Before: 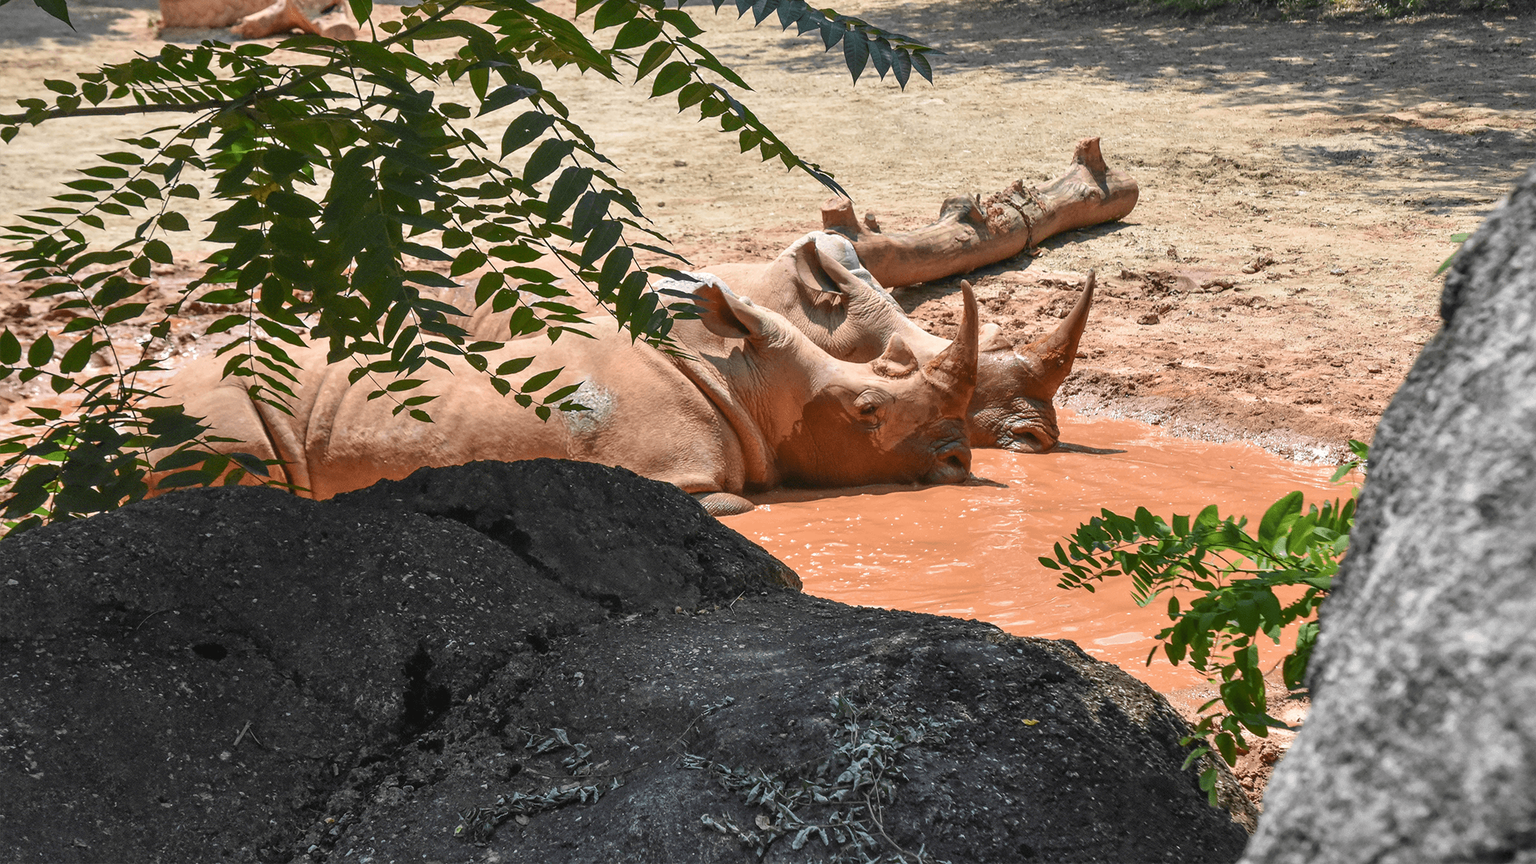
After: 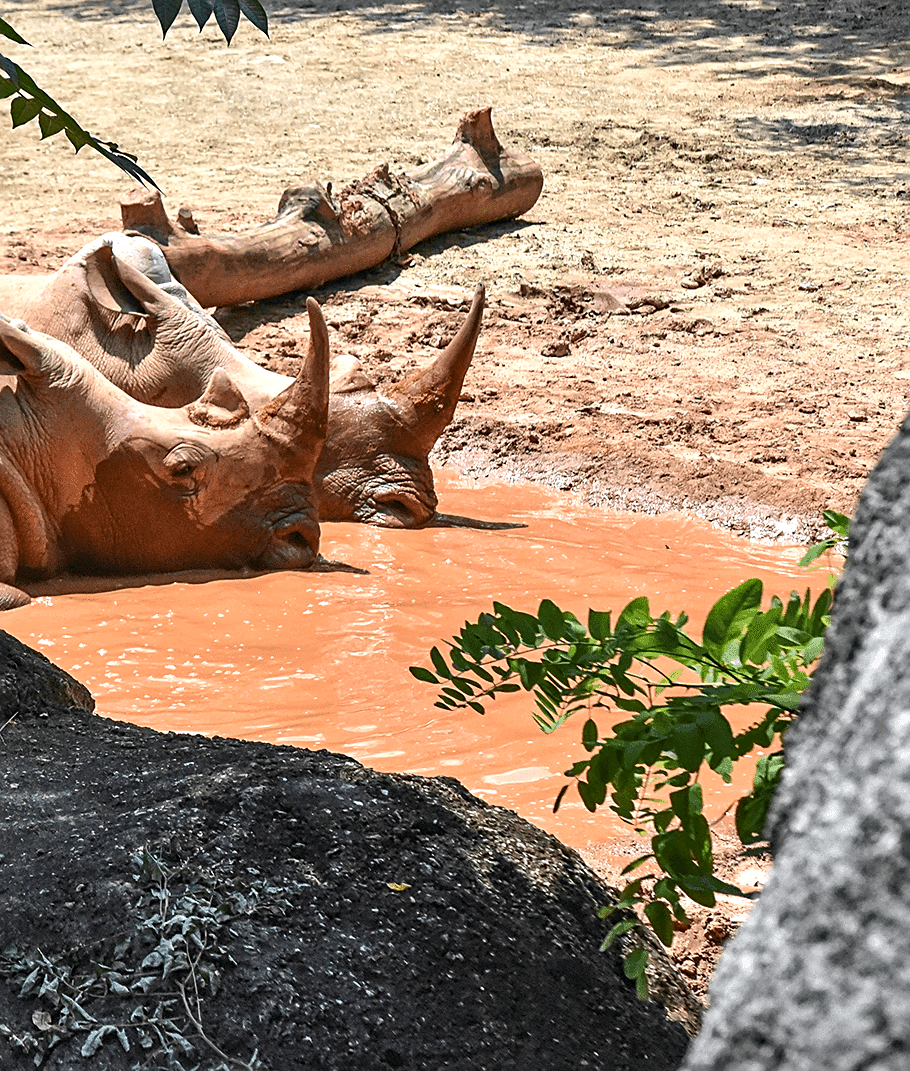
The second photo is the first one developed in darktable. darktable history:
sharpen: on, module defaults
tone equalizer: -8 EV -0.417 EV, -7 EV -0.389 EV, -6 EV -0.333 EV, -5 EV -0.222 EV, -3 EV 0.222 EV, -2 EV 0.333 EV, -1 EV 0.389 EV, +0 EV 0.417 EV, edges refinement/feathering 500, mask exposure compensation -1.57 EV, preserve details no
haze removal: compatibility mode true, adaptive false
crop: left 47.628%, top 6.643%, right 7.874%
